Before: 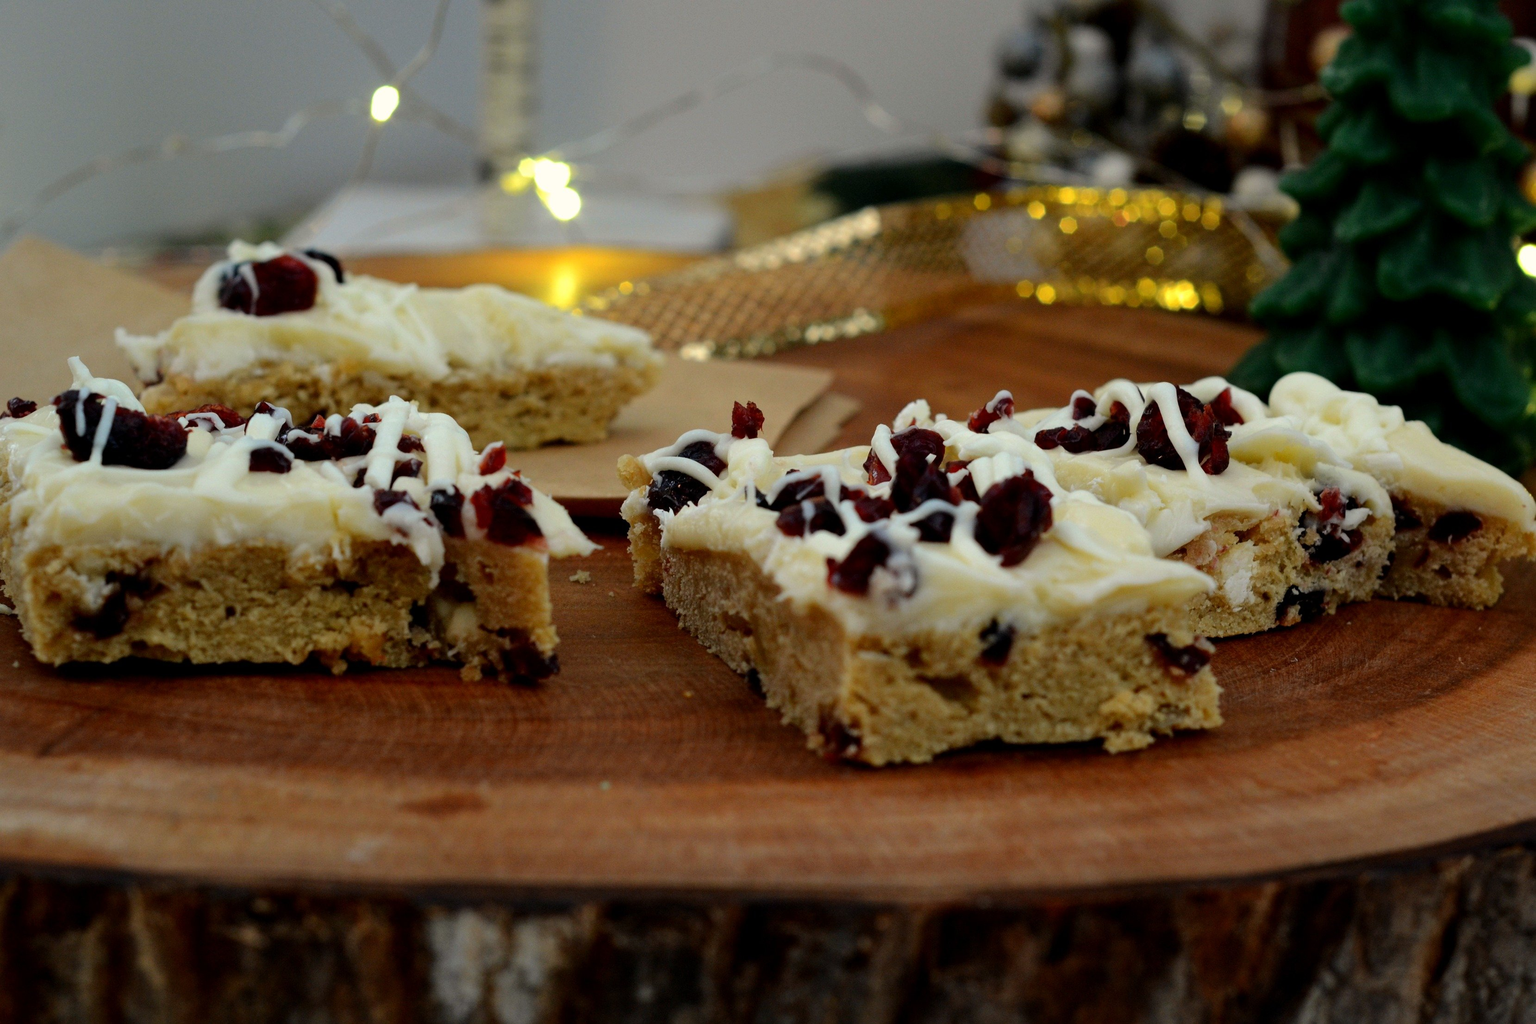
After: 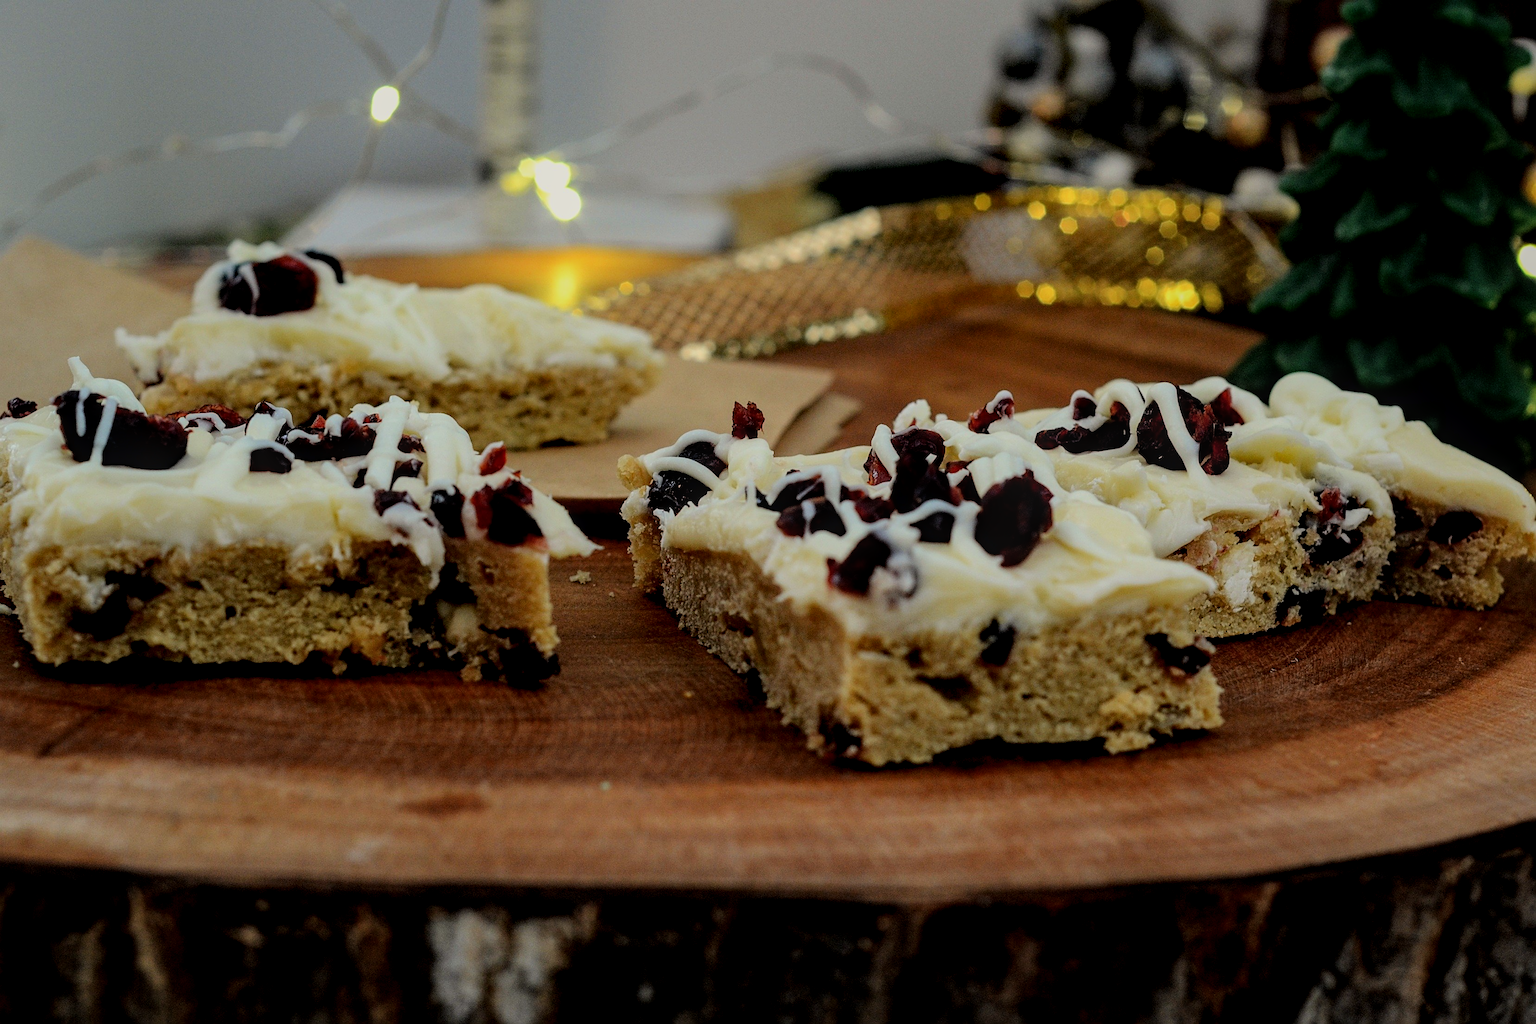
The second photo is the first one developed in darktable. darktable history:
local contrast: detail 130%
sharpen: on, module defaults
filmic rgb: black relative exposure -7.15 EV, white relative exposure 5.36 EV, hardness 3.02, color science v6 (2022)
